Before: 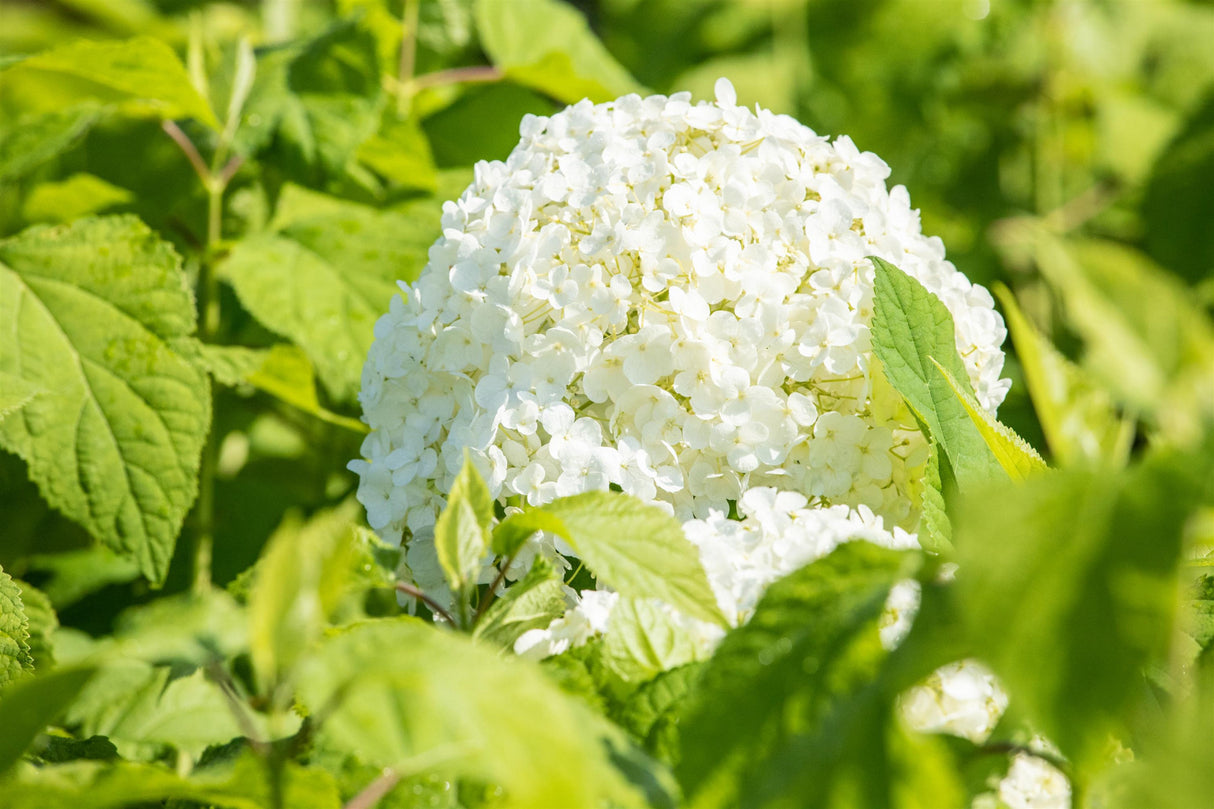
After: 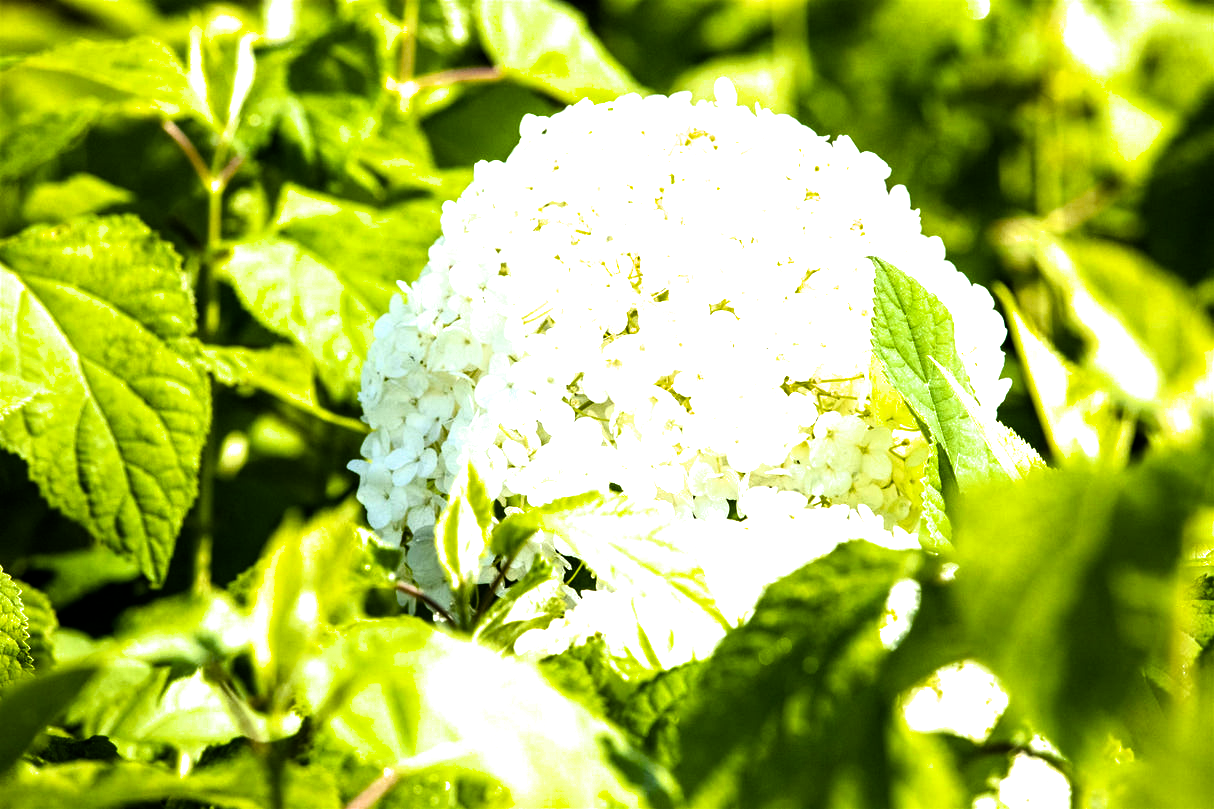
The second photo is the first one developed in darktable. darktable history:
filmic rgb: black relative exposure -8.27 EV, white relative exposure 2.2 EV, target white luminance 99.876%, hardness 7.19, latitude 74.82%, contrast 1.321, highlights saturation mix -2.21%, shadows ↔ highlights balance 30.07%
color balance rgb: highlights gain › luminance 17.32%, perceptual saturation grading › global saturation 19.342%, perceptual brilliance grading › global brilliance 15.441%, perceptual brilliance grading › shadows -34.754%, global vibrance 9.848%, contrast 14.779%, saturation formula JzAzBz (2021)
